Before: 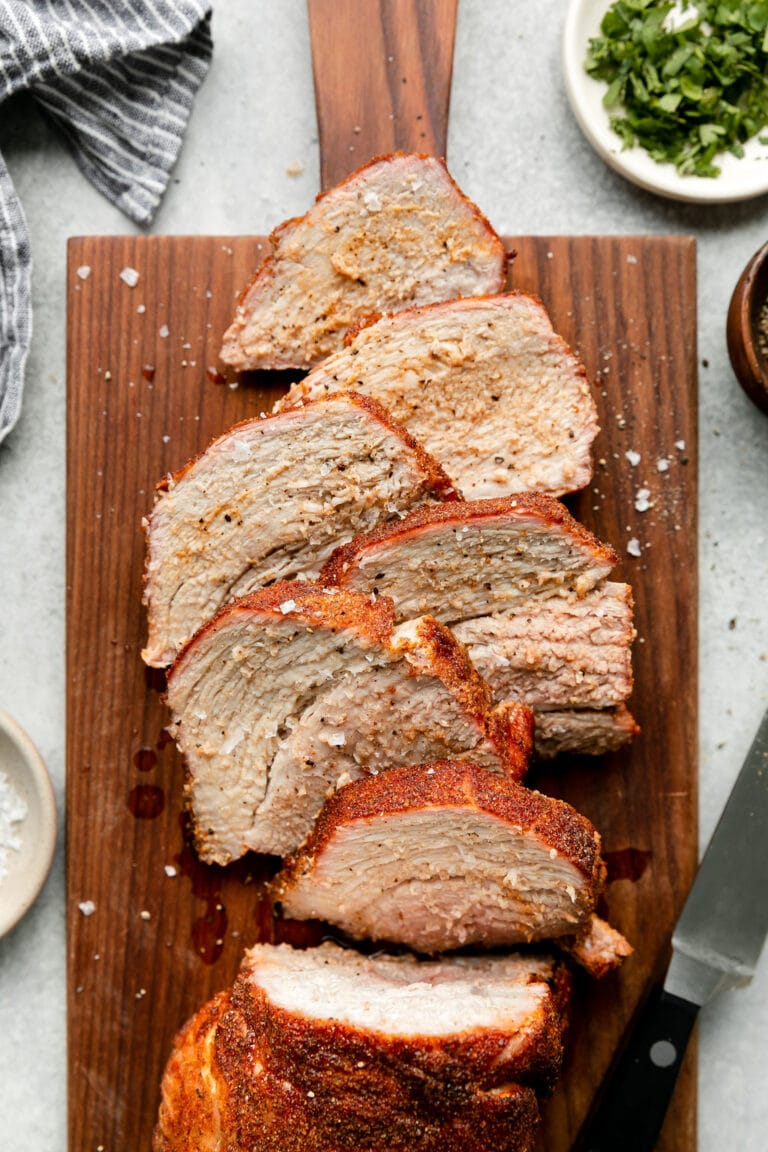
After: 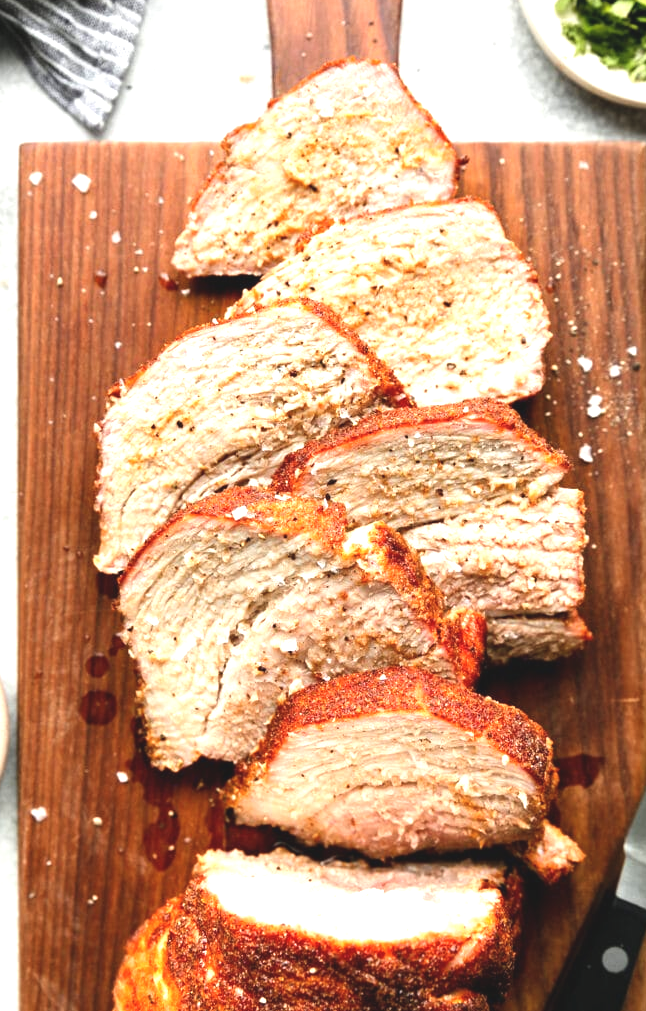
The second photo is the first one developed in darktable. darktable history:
crop: left 6.277%, top 8.179%, right 9.551%, bottom 4.046%
exposure: black level correction -0.005, exposure 1.001 EV, compensate exposure bias true, compensate highlight preservation false
